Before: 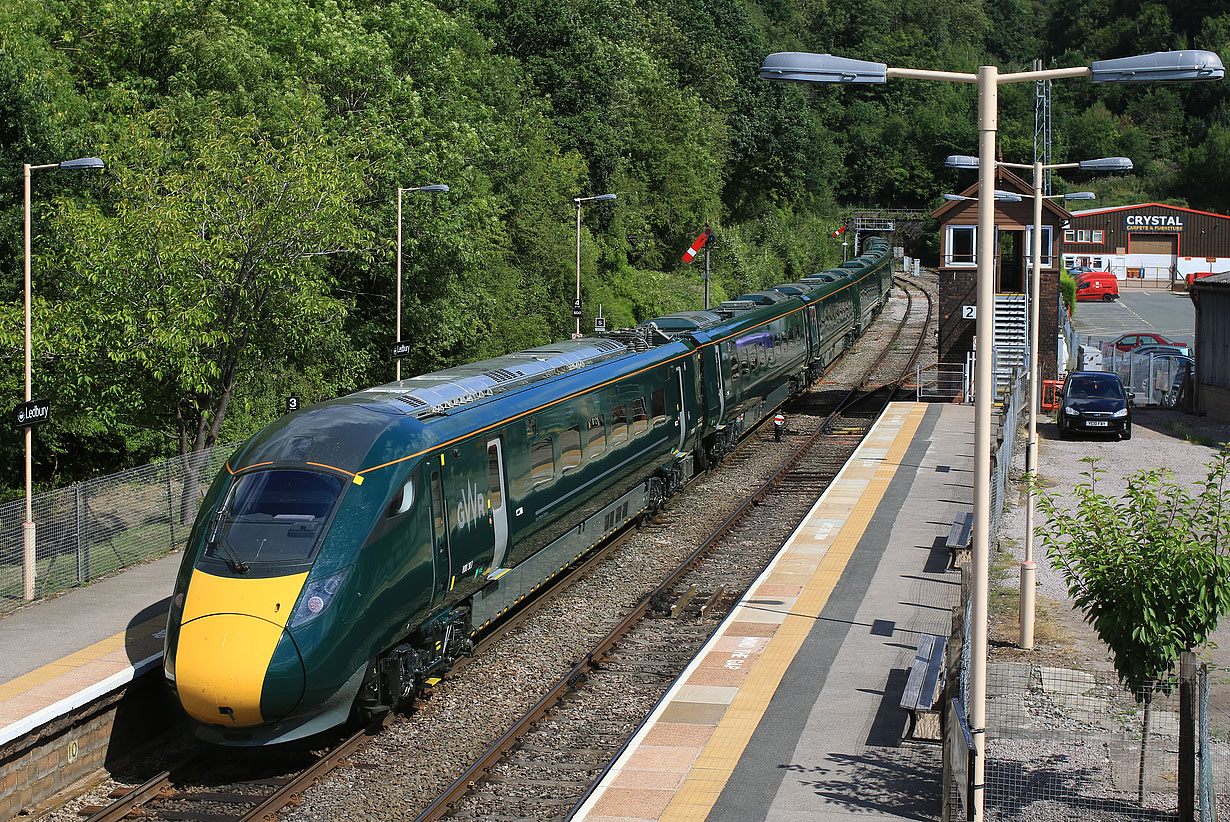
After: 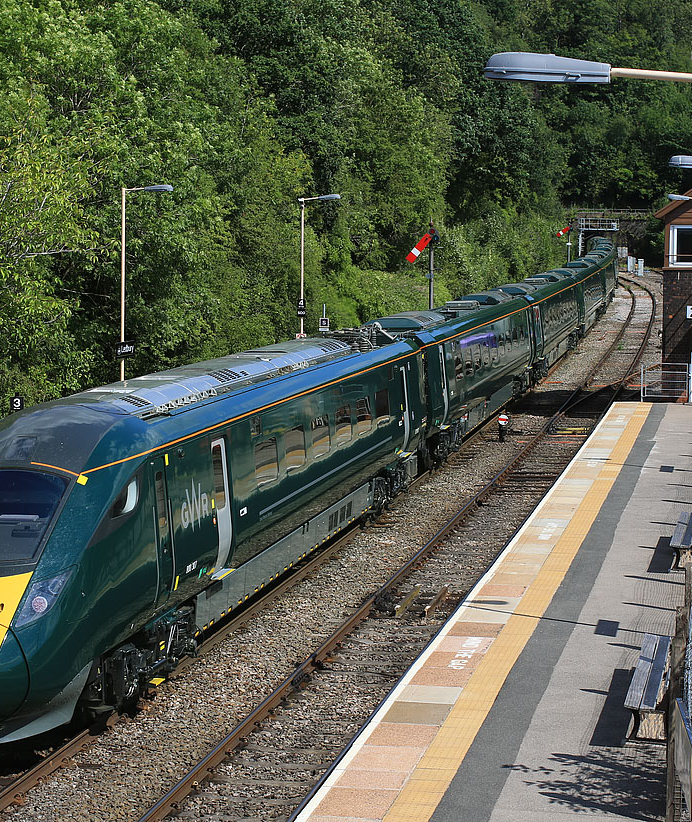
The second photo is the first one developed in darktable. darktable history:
crop and rotate: left 22.452%, right 21.266%
